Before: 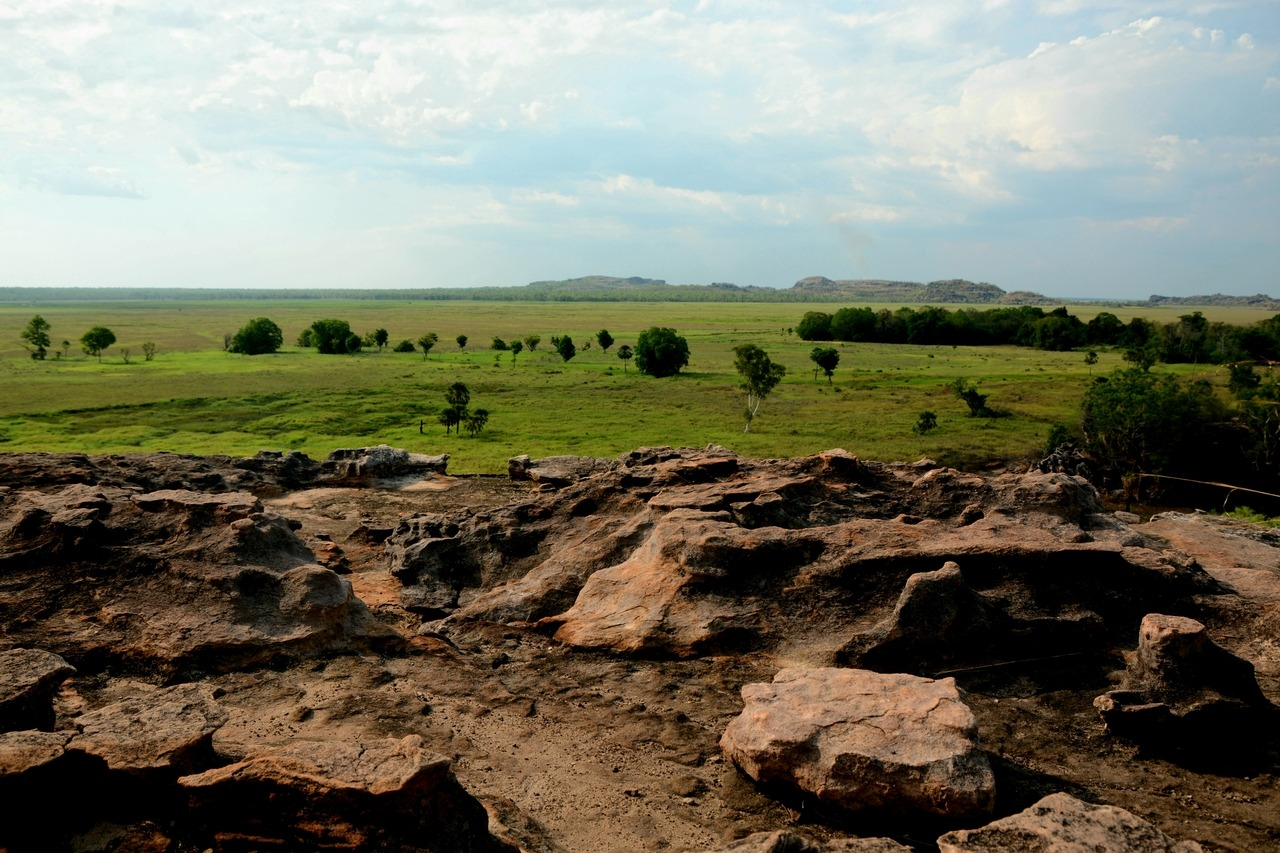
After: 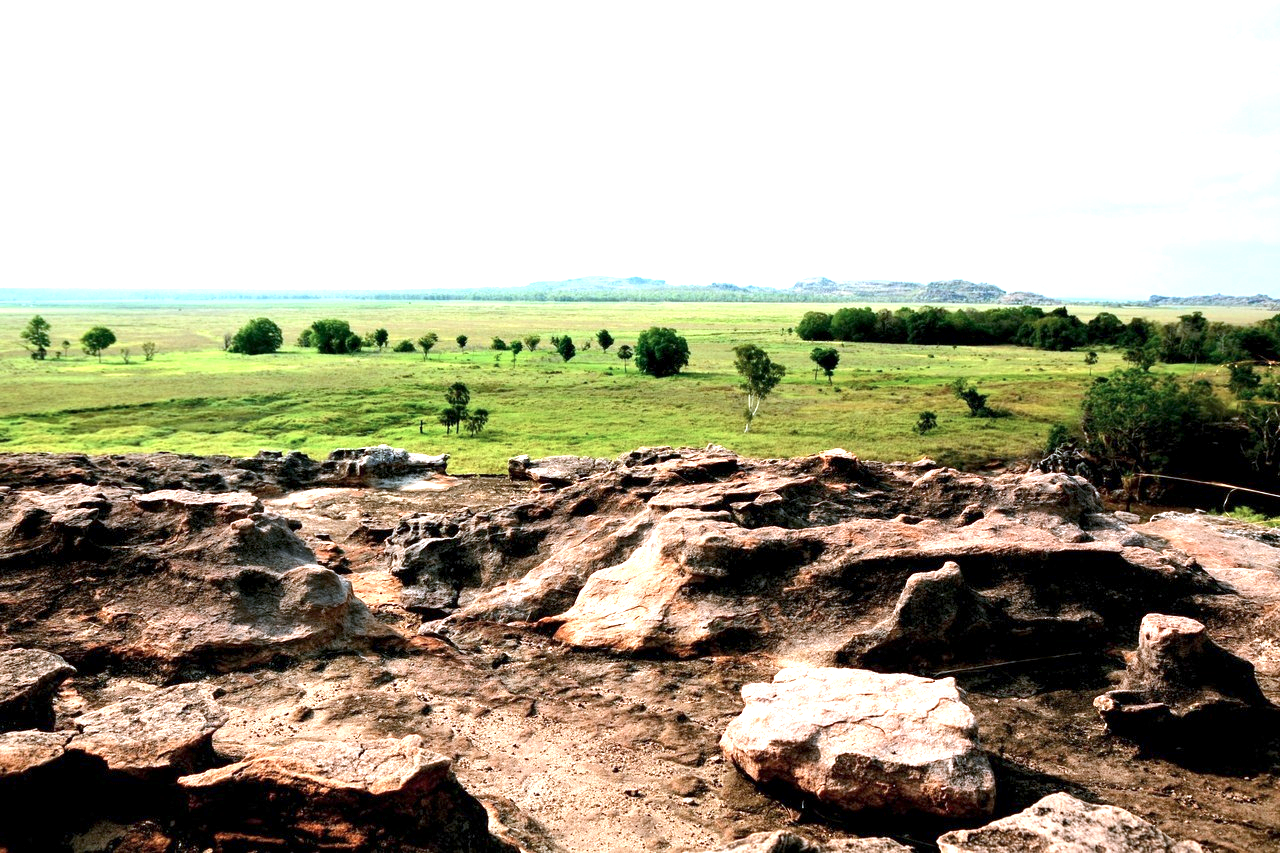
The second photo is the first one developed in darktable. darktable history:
color correction: highlights a* -2.16, highlights b* -18.4
exposure: black level correction 0, exposure 1.929 EV, compensate highlight preservation false
local contrast: highlights 106%, shadows 101%, detail 120%, midtone range 0.2
